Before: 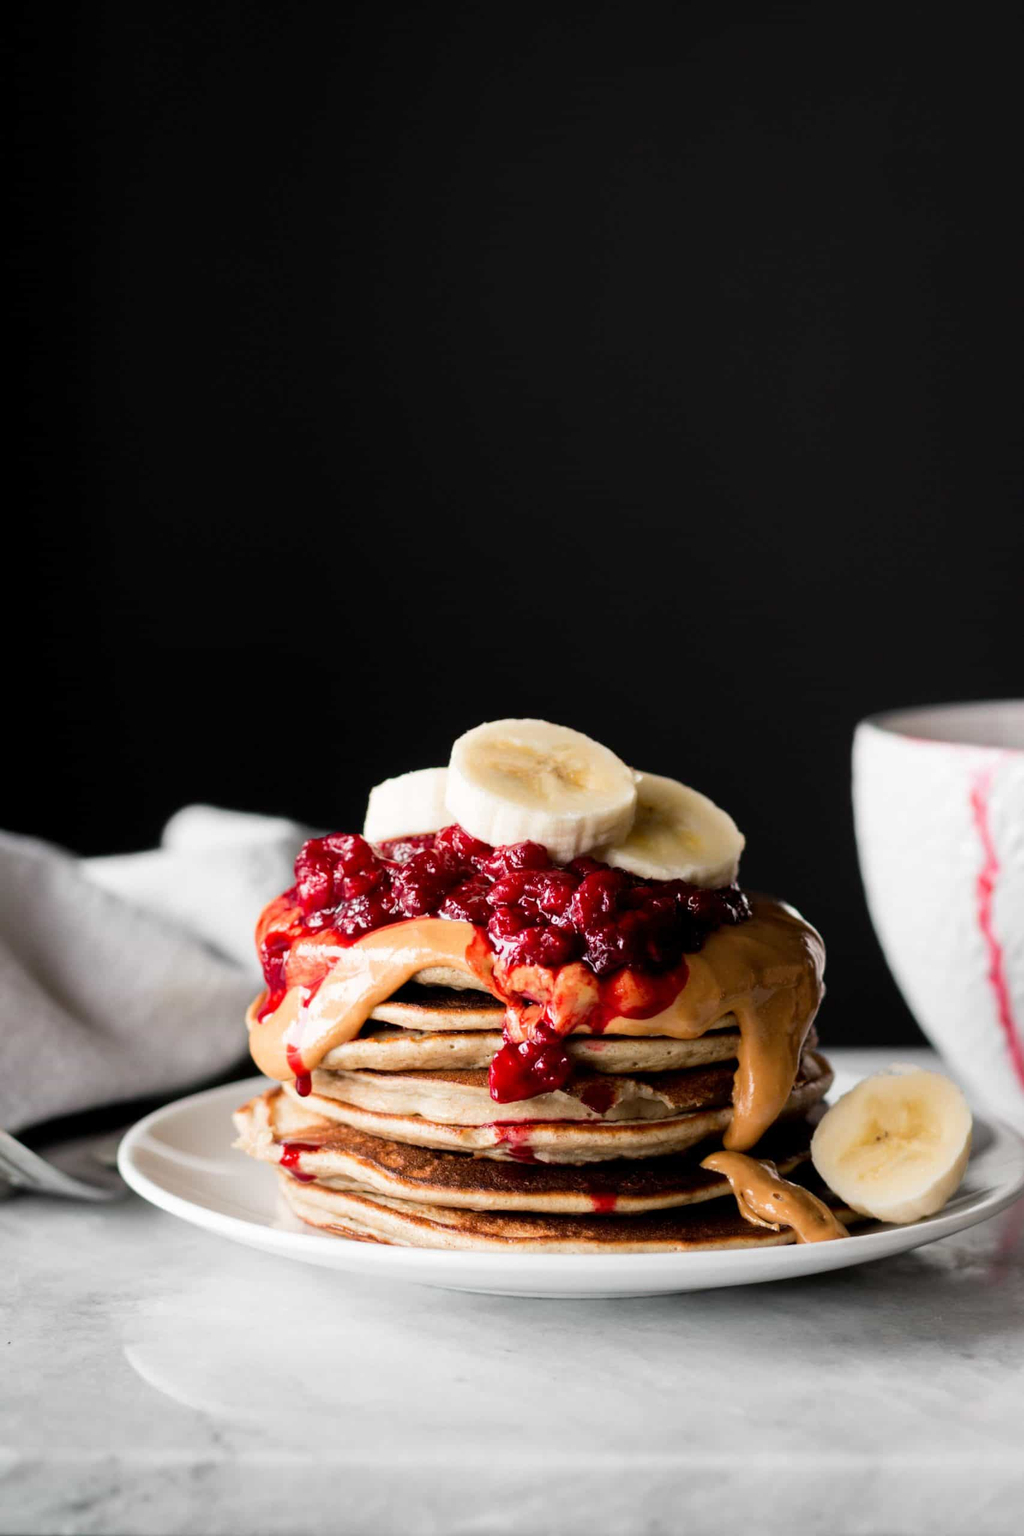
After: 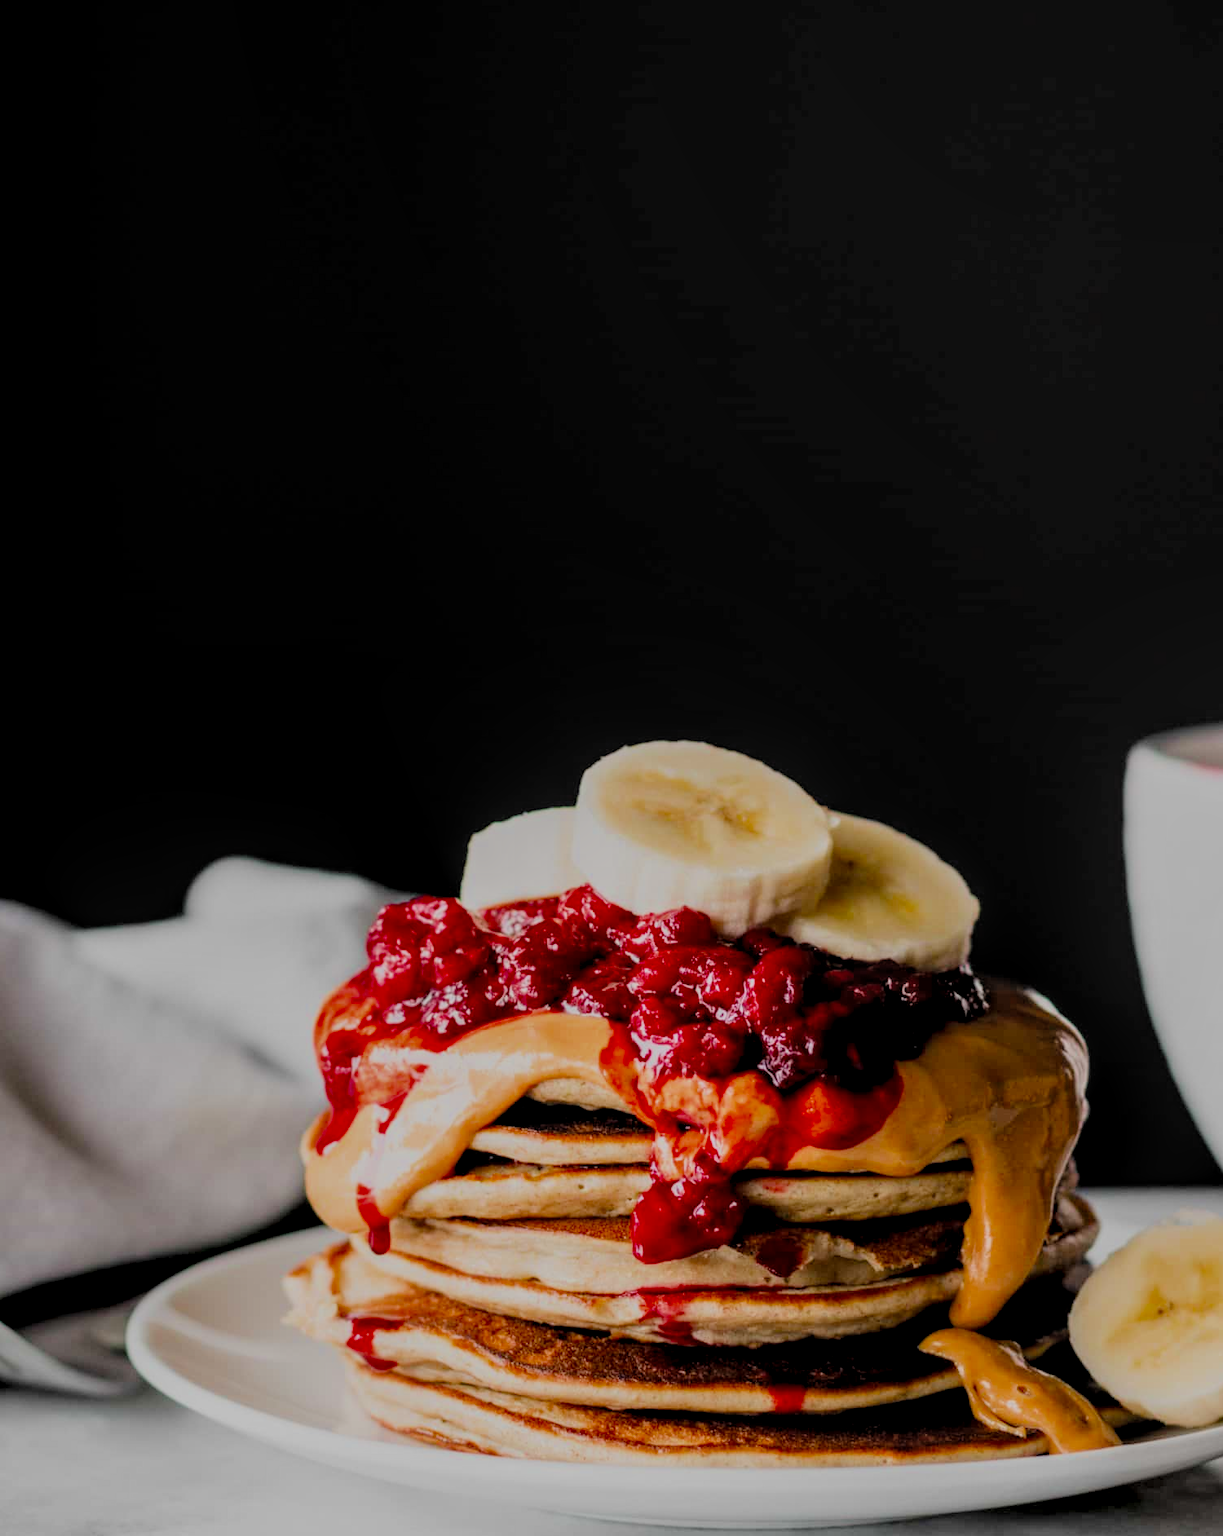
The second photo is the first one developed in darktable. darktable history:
local contrast: highlights 61%, detail 143%, midtone range 0.428
filmic rgb: white relative exposure 8 EV, threshold 3 EV, hardness 2.44, latitude 10.07%, contrast 0.72, highlights saturation mix 10%, shadows ↔ highlights balance 1.38%, color science v4 (2020), enable highlight reconstruction true
crop and rotate: left 2.425%, top 11.305%, right 9.6%, bottom 15.08%
